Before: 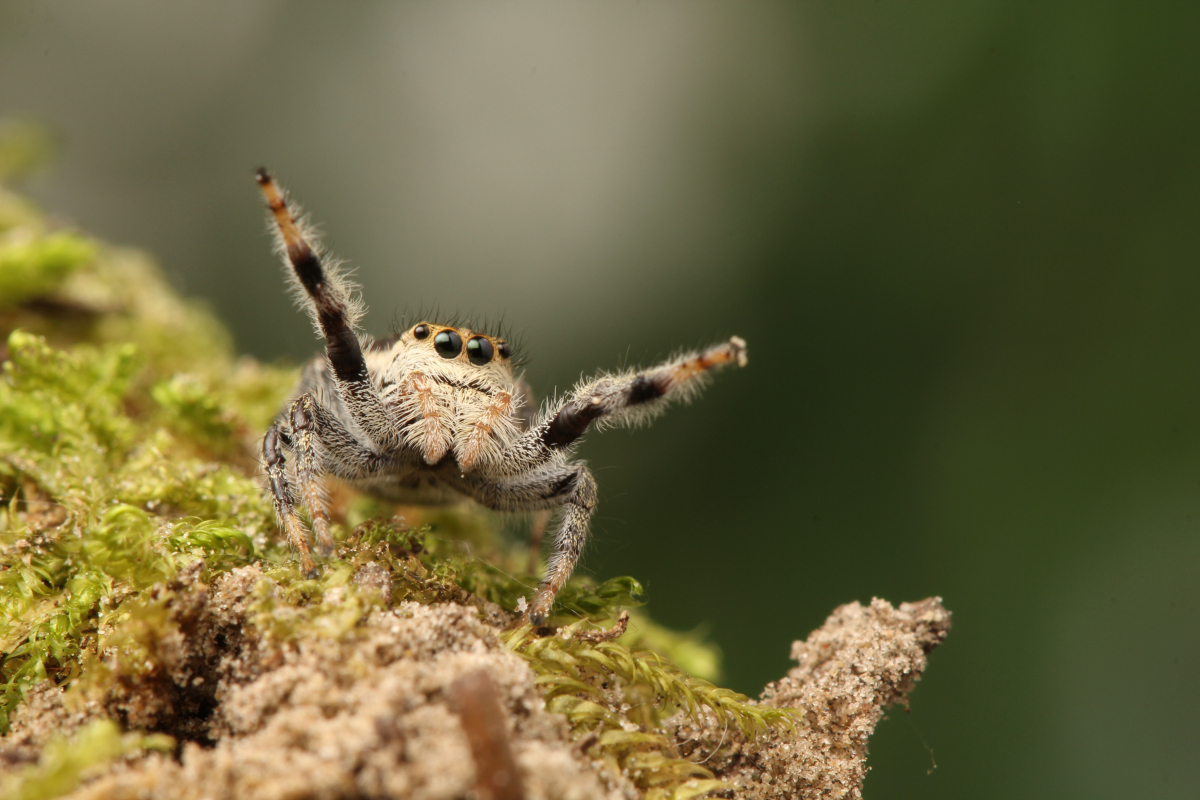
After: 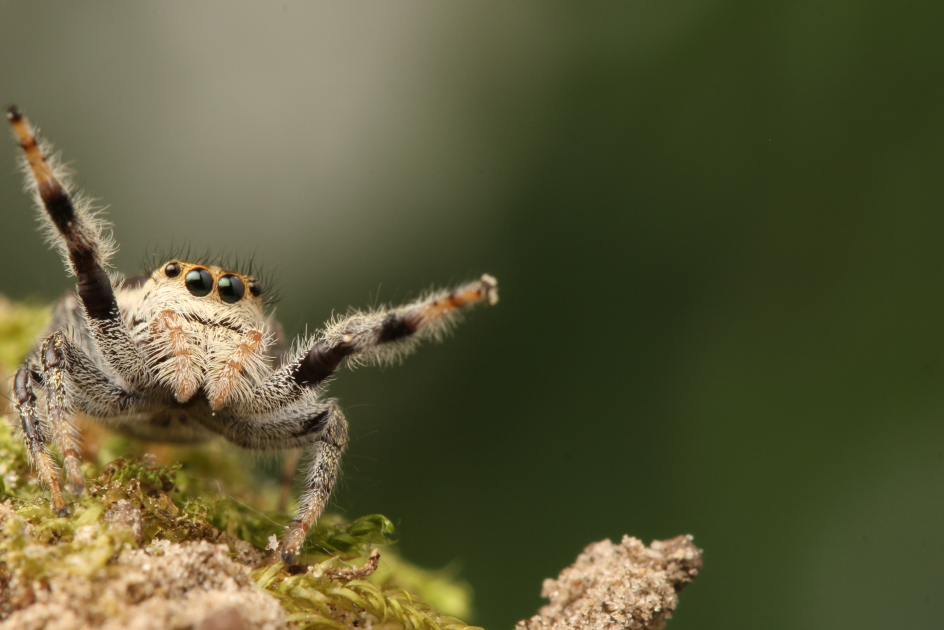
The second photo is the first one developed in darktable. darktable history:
crop and rotate: left 20.816%, top 7.824%, right 0.47%, bottom 13.384%
